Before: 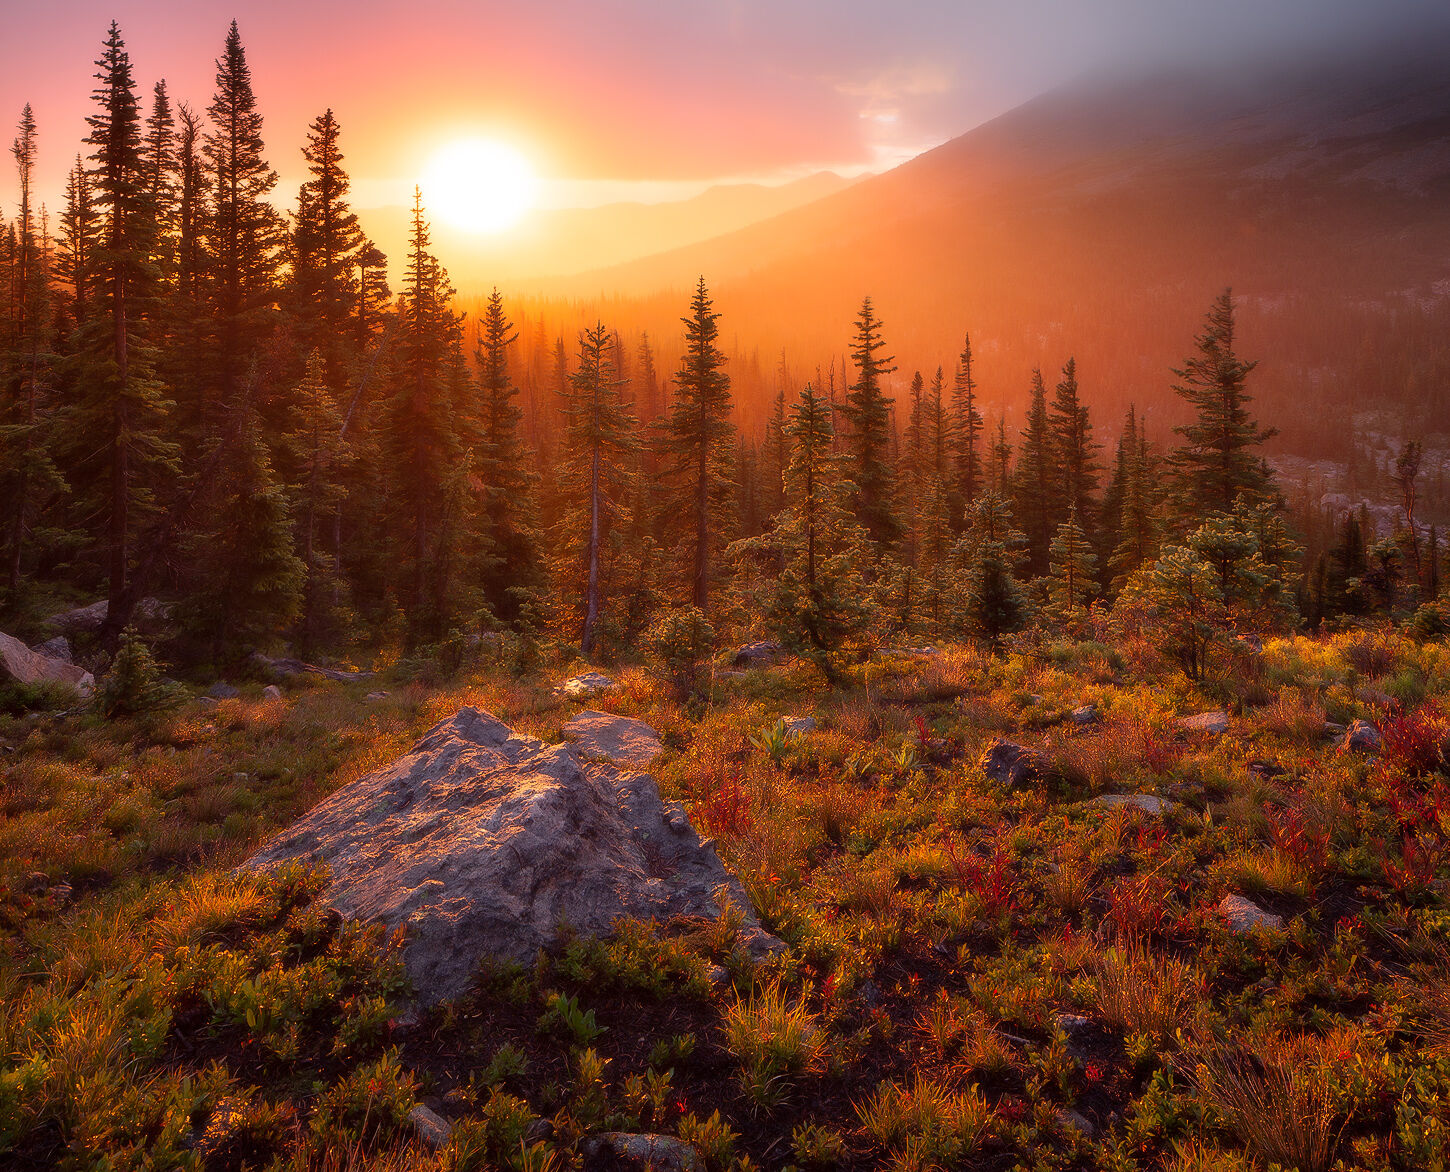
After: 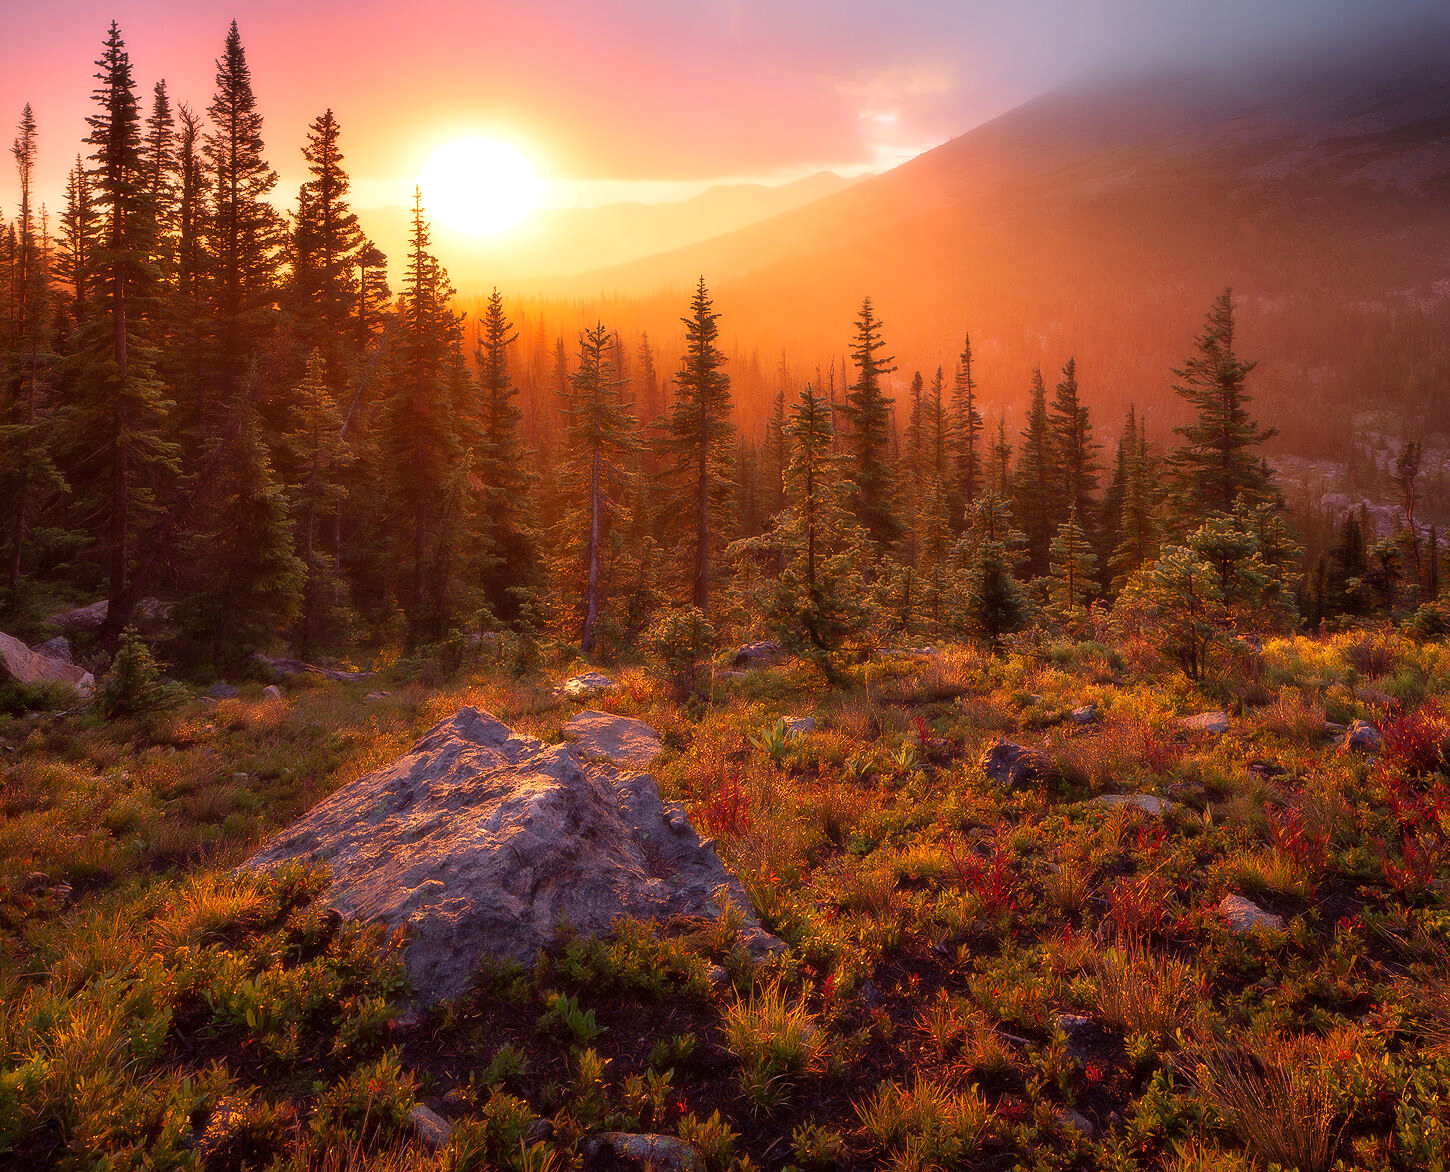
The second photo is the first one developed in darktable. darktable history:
velvia: on, module defaults
exposure: exposure 0.197 EV, compensate highlight preservation false
